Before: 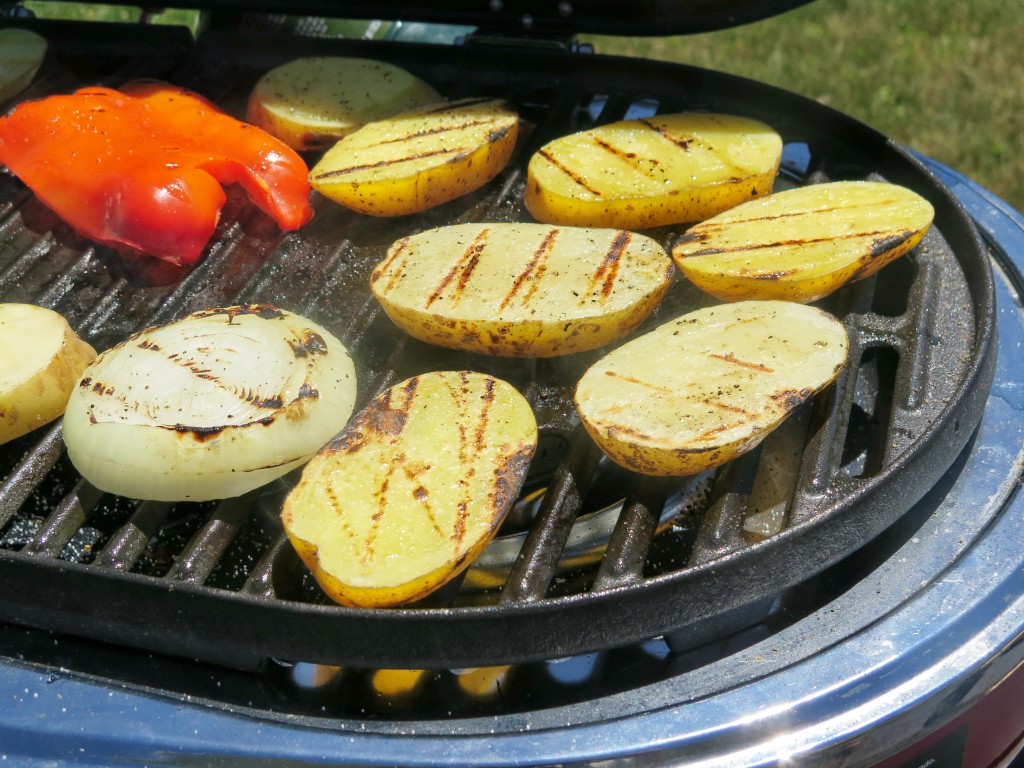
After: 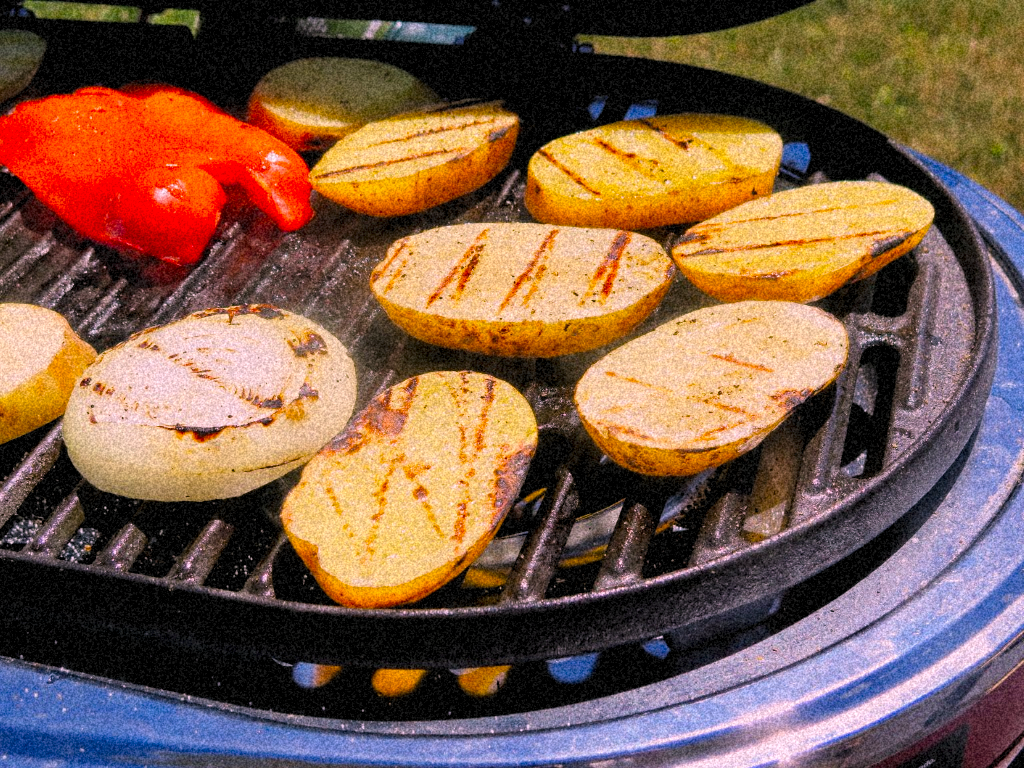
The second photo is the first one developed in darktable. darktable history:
tone equalizer: on, module defaults
white balance: red 1.188, blue 1.11
filmic rgb: black relative exposure -7.75 EV, white relative exposure 4.4 EV, threshold 3 EV, target black luminance 0%, hardness 3.76, latitude 50.51%, contrast 1.074, highlights saturation mix 10%, shadows ↔ highlights balance -0.22%, color science v4 (2020), enable highlight reconstruction true
grain: coarseness 46.9 ISO, strength 50.21%, mid-tones bias 0%
